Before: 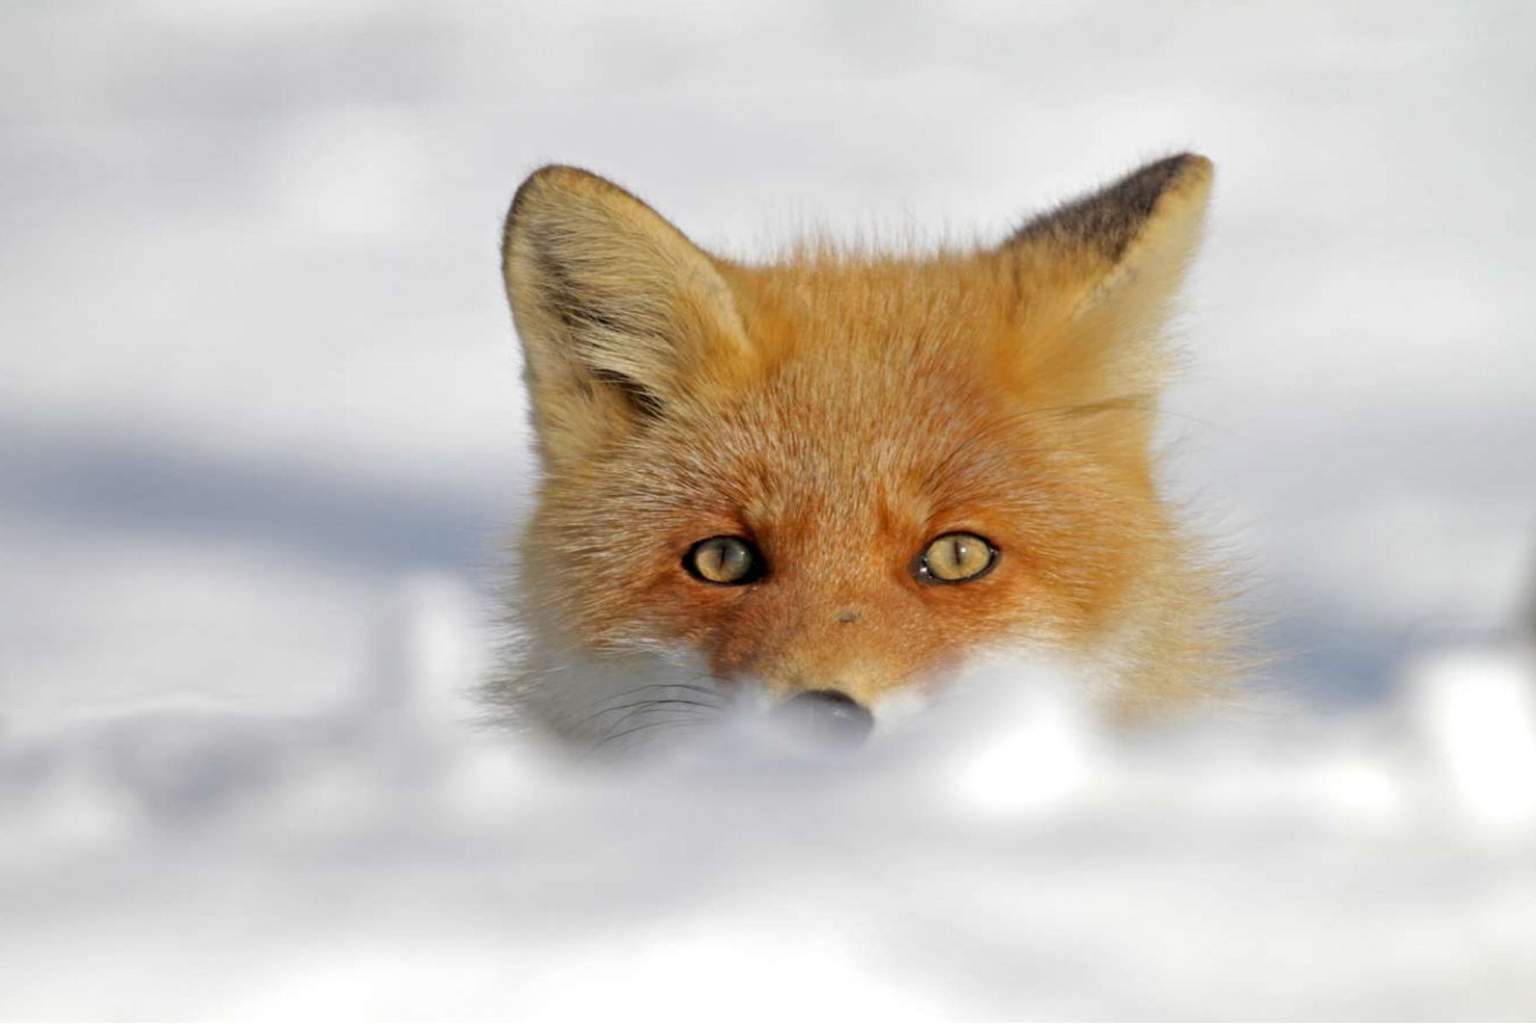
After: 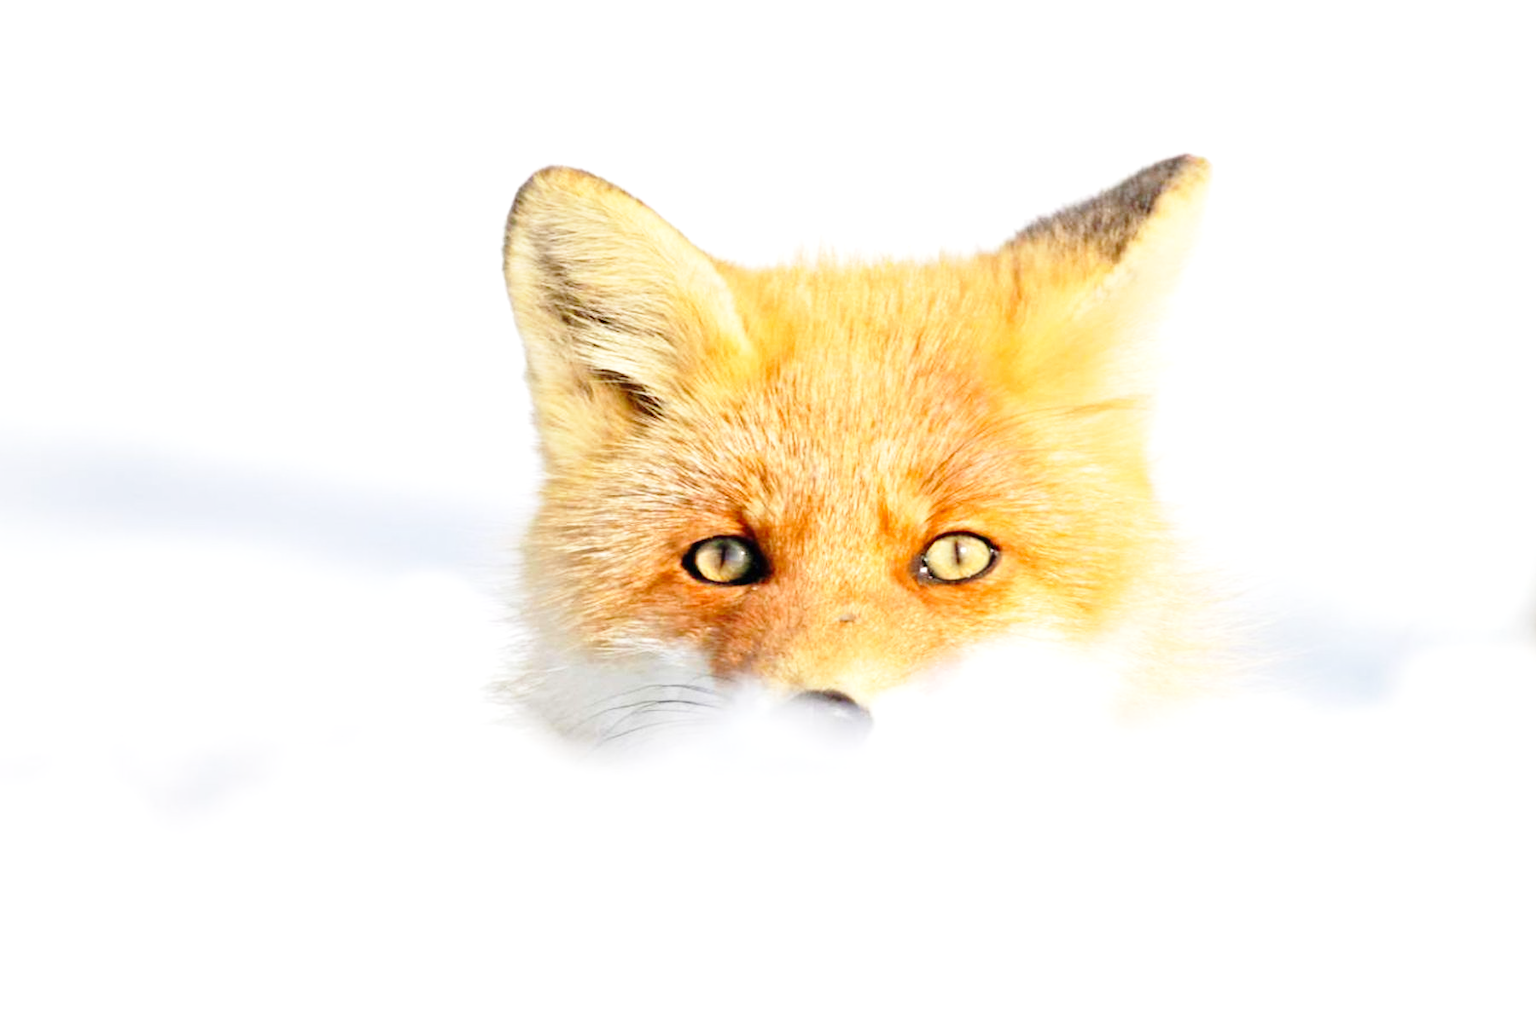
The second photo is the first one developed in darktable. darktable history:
base curve: curves: ch0 [(0, 0) (0.028, 0.03) (0.121, 0.232) (0.46, 0.748) (0.859, 0.968) (1, 1)], preserve colors none
exposure: black level correction 0, exposure 1 EV, compensate exposure bias true, compensate highlight preservation false
local contrast: mode bilateral grid, contrast 20, coarseness 51, detail 102%, midtone range 0.2
